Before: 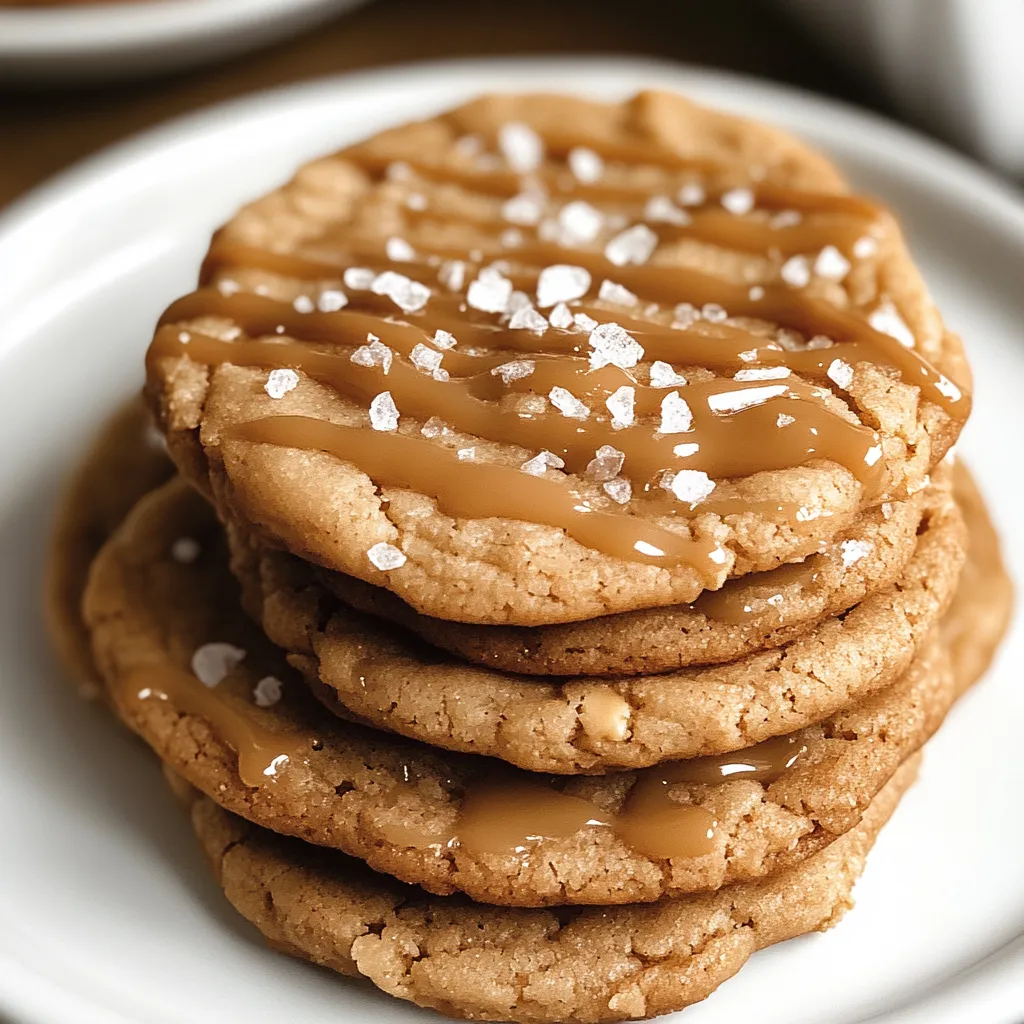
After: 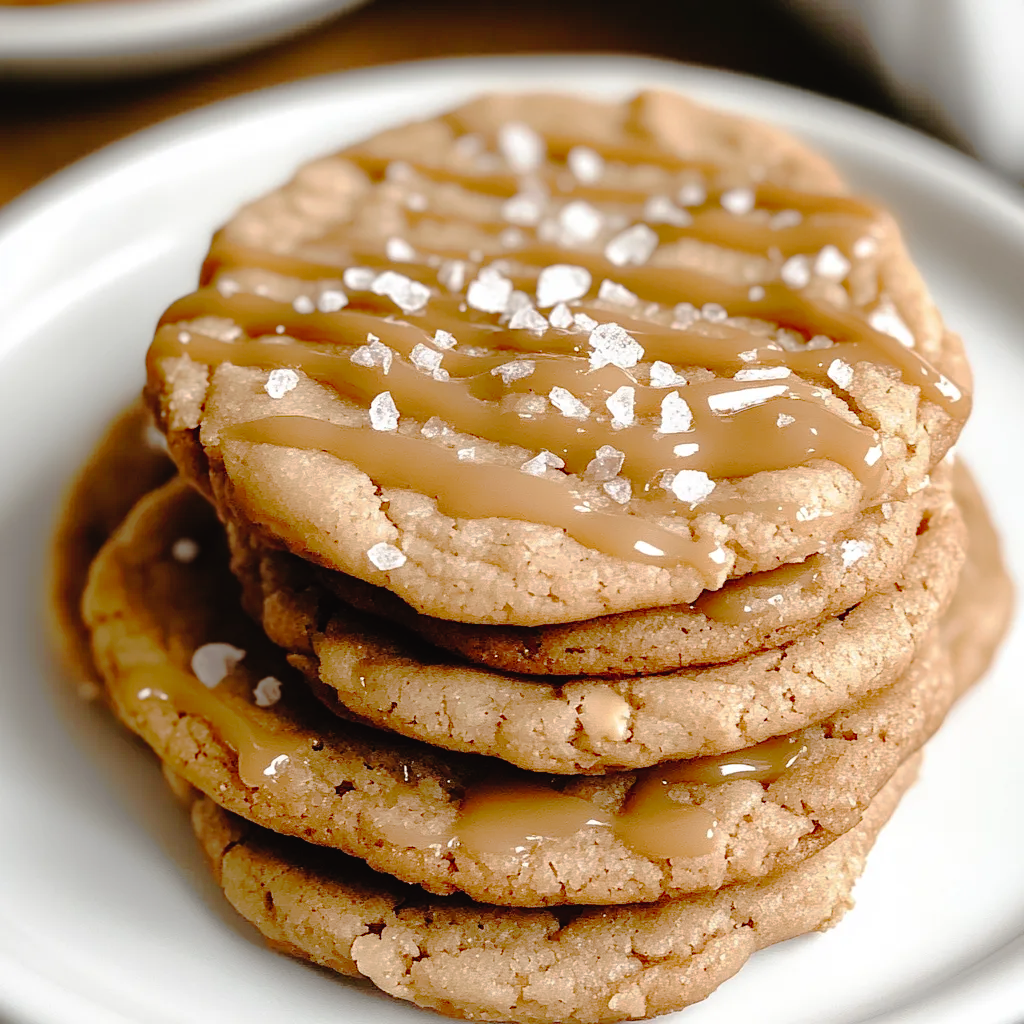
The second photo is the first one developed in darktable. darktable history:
tone equalizer: on, module defaults
tone curve: curves: ch0 [(0, 0) (0.003, 0.019) (0.011, 0.019) (0.025, 0.023) (0.044, 0.032) (0.069, 0.046) (0.1, 0.073) (0.136, 0.129) (0.177, 0.207) (0.224, 0.295) (0.277, 0.394) (0.335, 0.48) (0.399, 0.524) (0.468, 0.575) (0.543, 0.628) (0.623, 0.684) (0.709, 0.739) (0.801, 0.808) (0.898, 0.9) (1, 1)], preserve colors none
